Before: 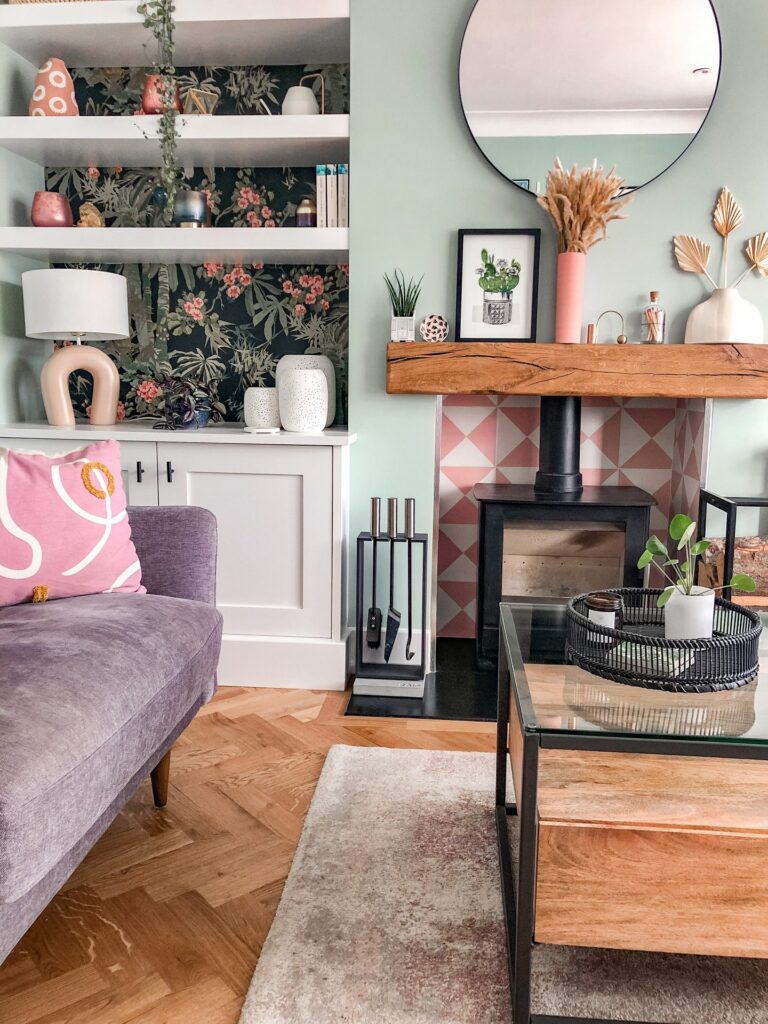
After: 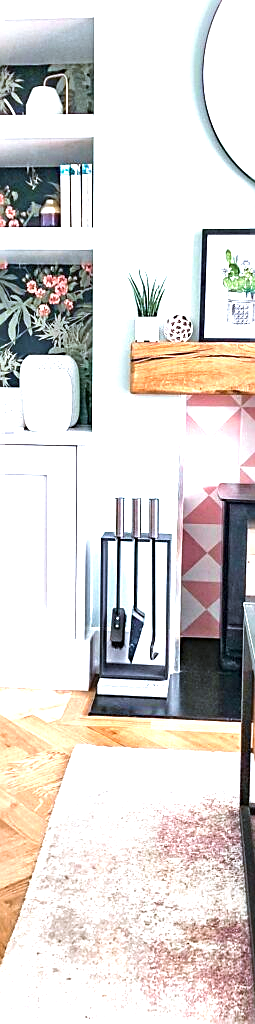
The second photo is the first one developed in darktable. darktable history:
tone equalizer: on, module defaults
velvia: on, module defaults
sharpen: on, module defaults
exposure: black level correction 0, exposure 1.741 EV, compensate exposure bias true, compensate highlight preservation false
white balance: red 0.924, blue 1.095
crop: left 33.36%, right 33.36%
